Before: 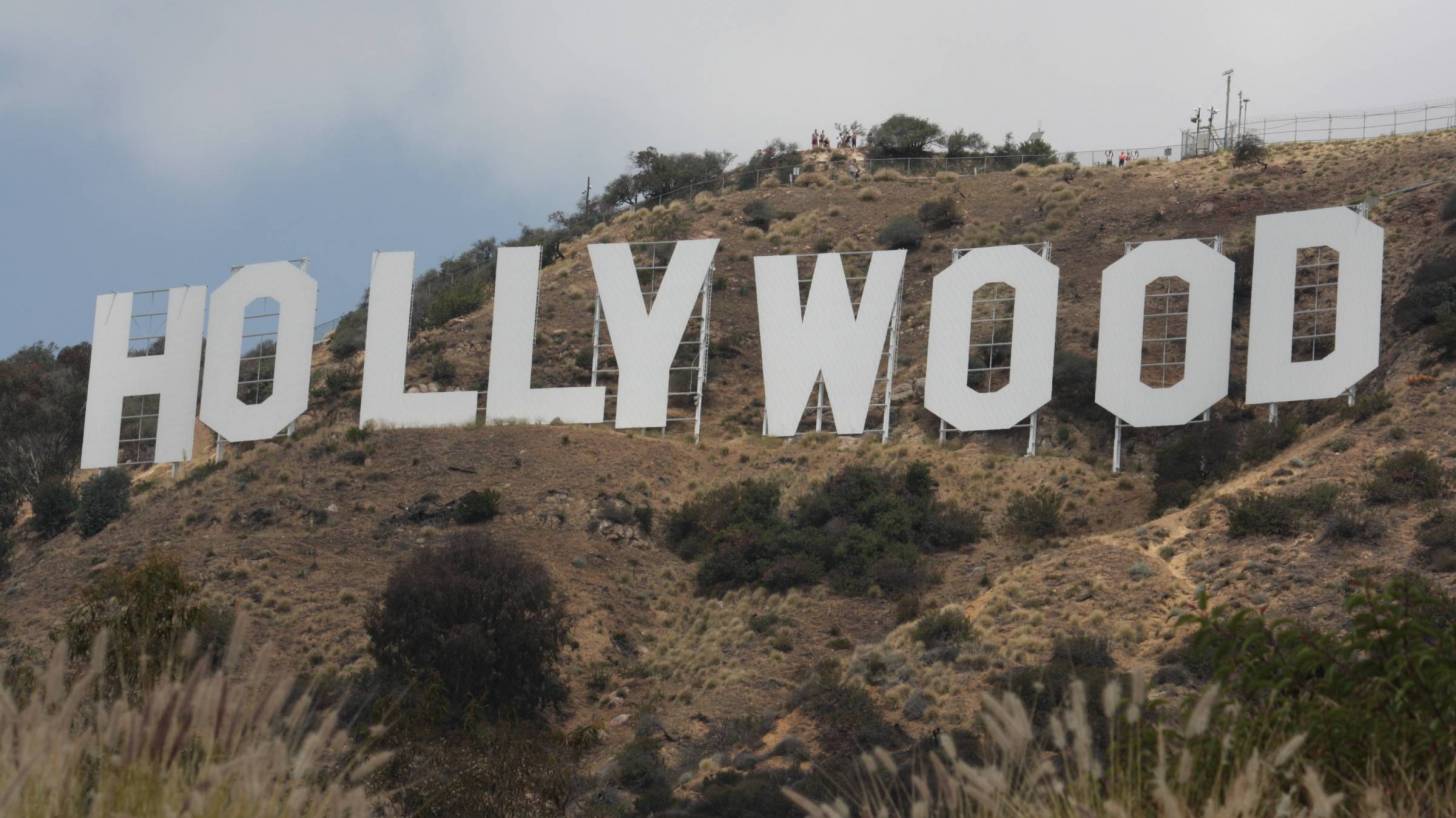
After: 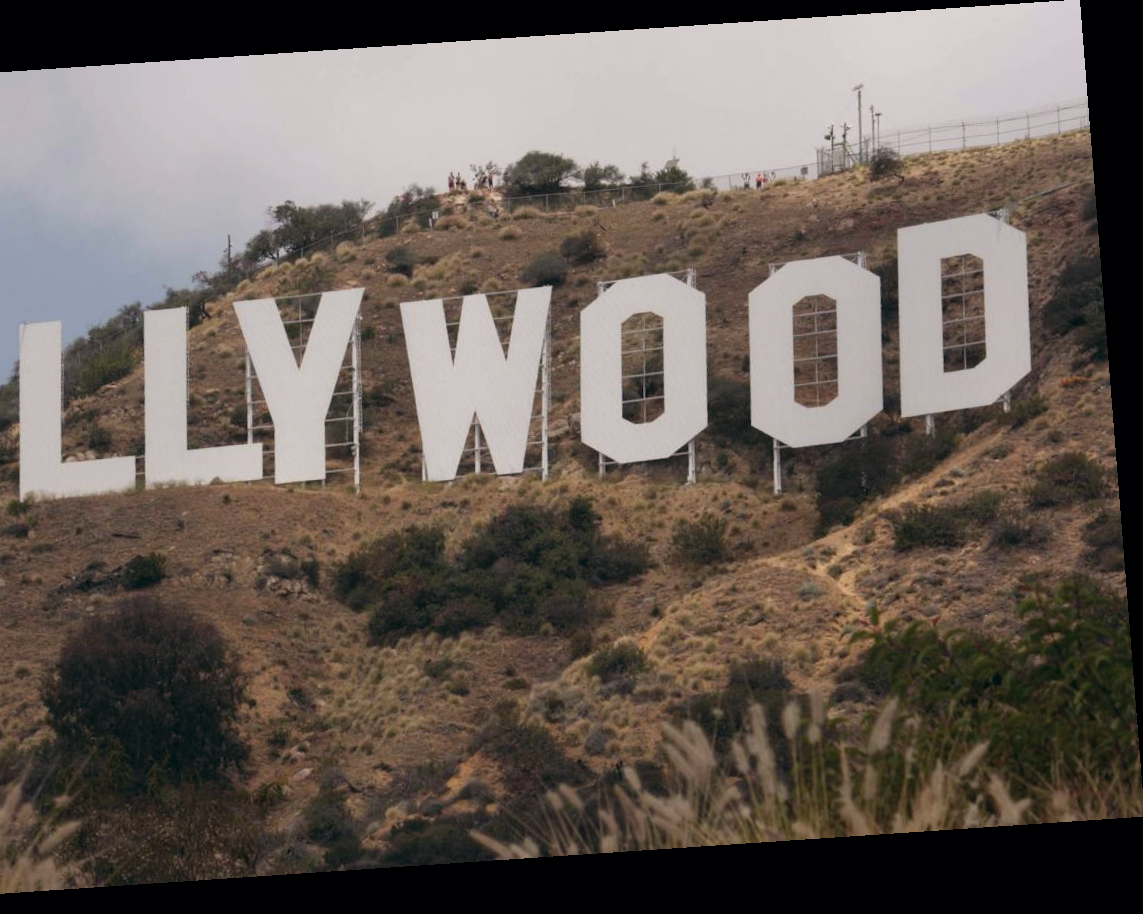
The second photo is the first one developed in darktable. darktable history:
crop and rotate: left 24.6%
color balance: lift [0.998, 0.998, 1.001, 1.002], gamma [0.995, 1.025, 0.992, 0.975], gain [0.995, 1.02, 0.997, 0.98]
rotate and perspective: rotation -4.2°, shear 0.006, automatic cropping off
